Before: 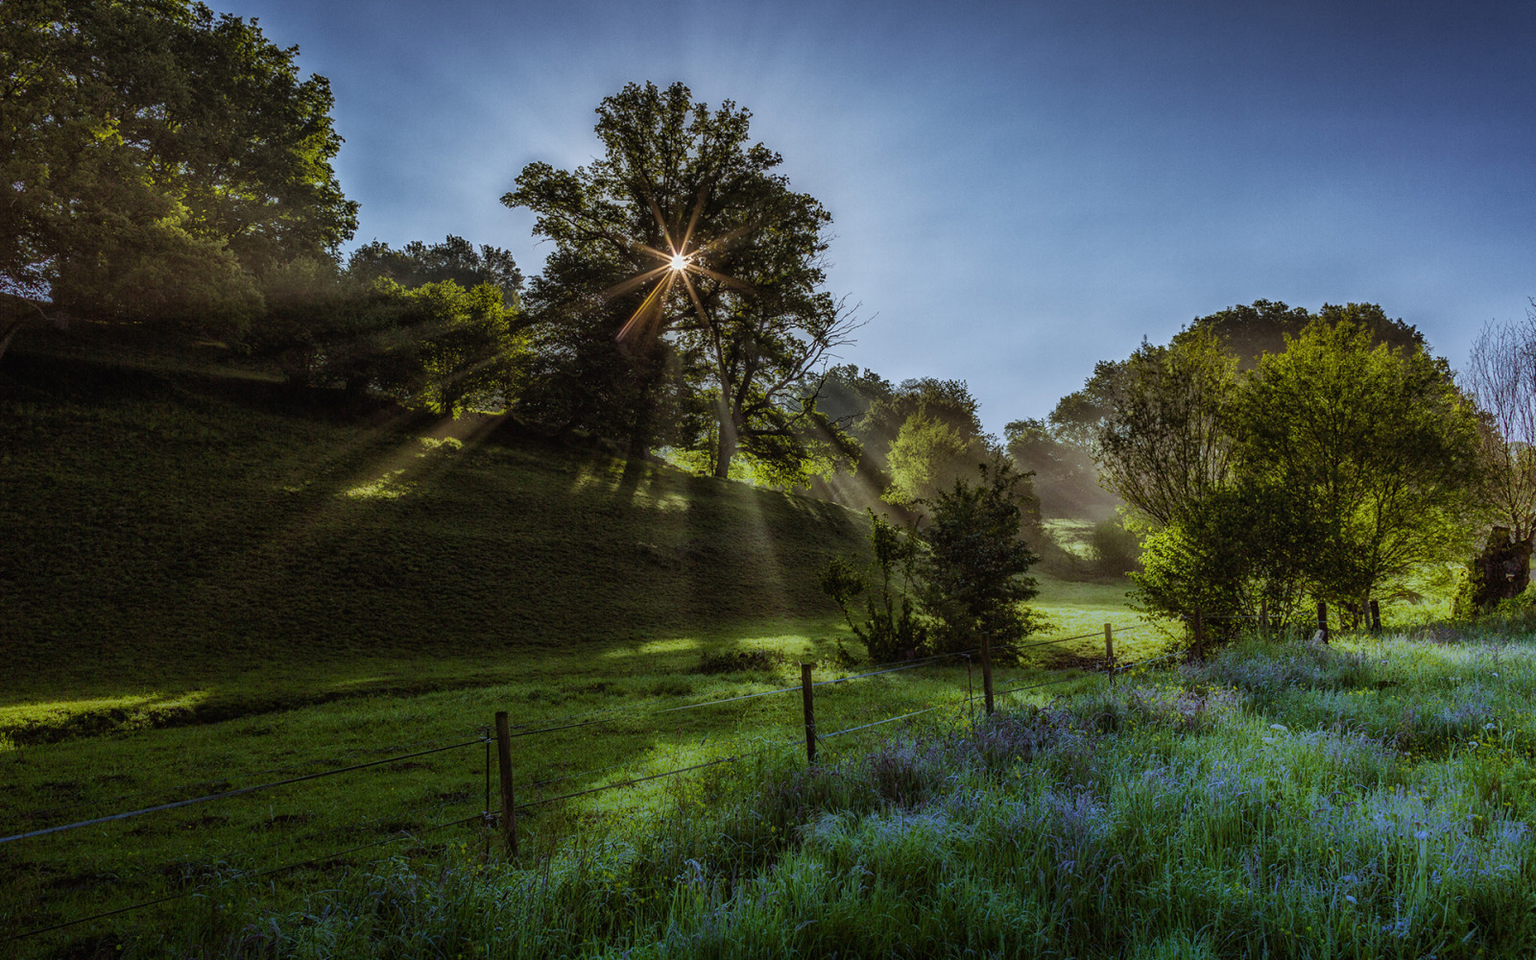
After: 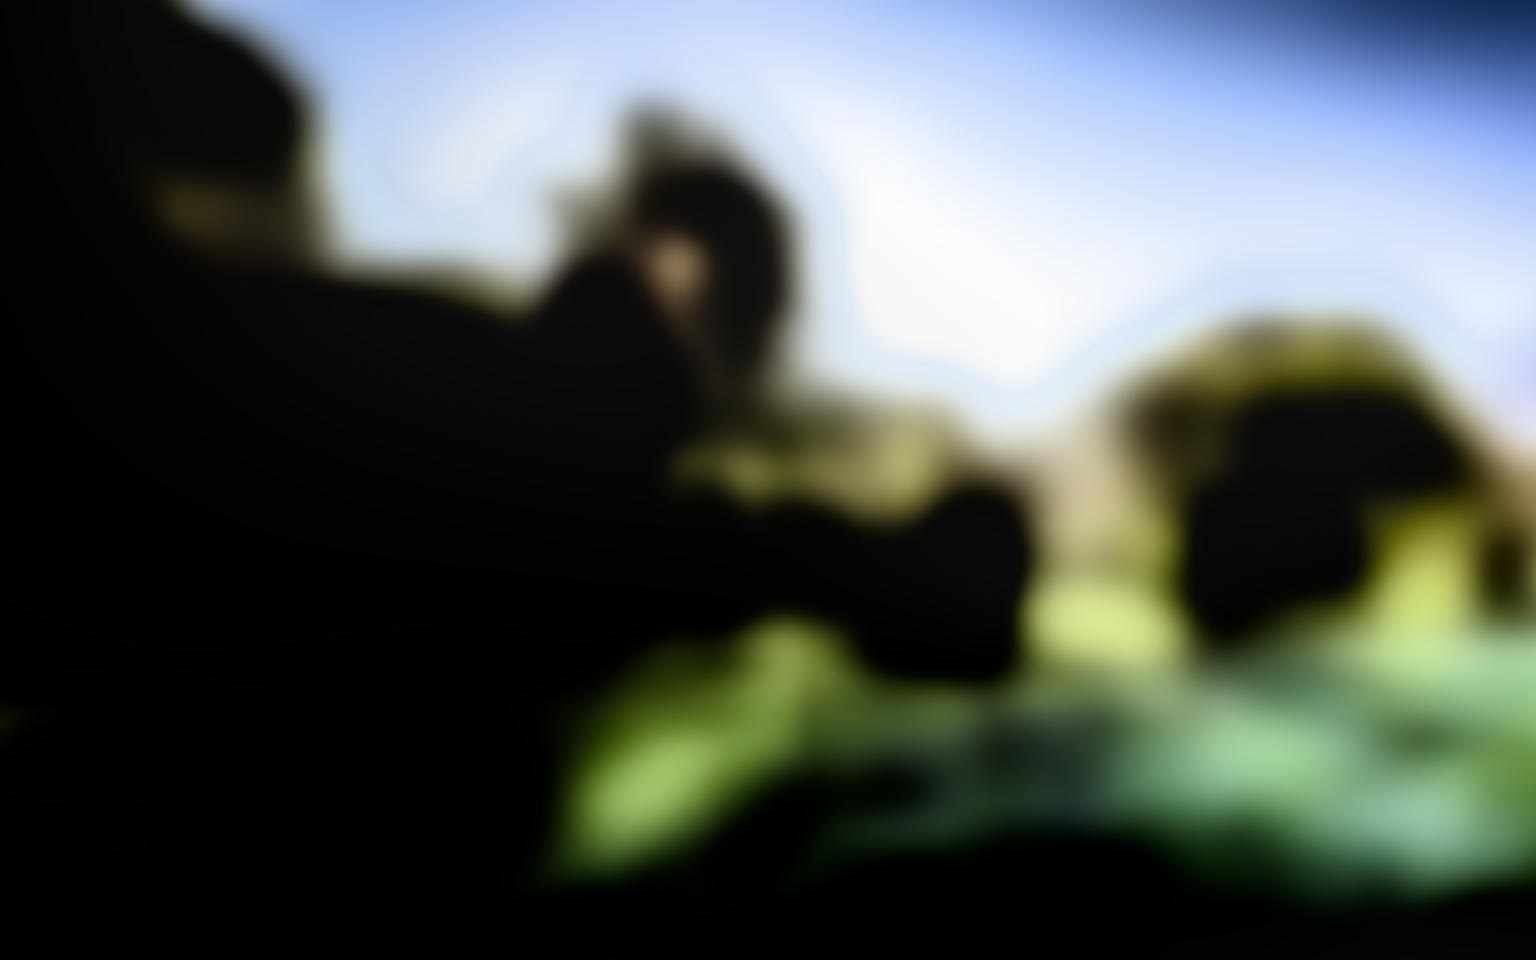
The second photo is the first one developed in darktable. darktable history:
local contrast: on, module defaults
exposure: exposure 2 EV, compensate highlight preservation false
filmic rgb: black relative exposure -4 EV, white relative exposure 3 EV, hardness 3.02, contrast 1.5
lowpass: radius 31.92, contrast 1.72, brightness -0.98, saturation 0.94
